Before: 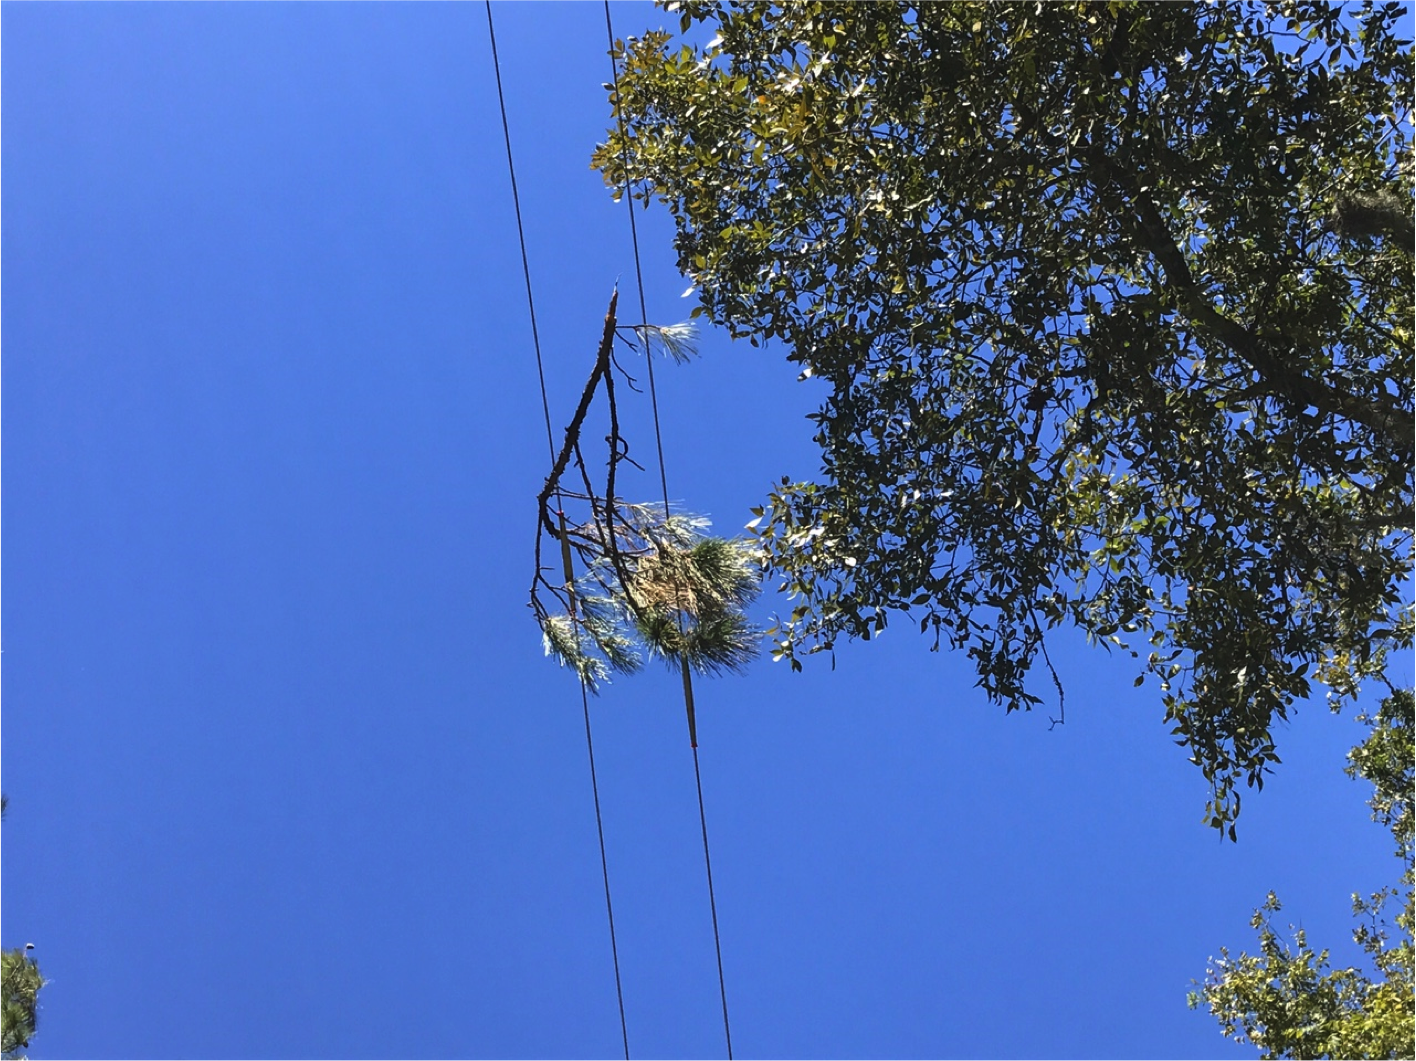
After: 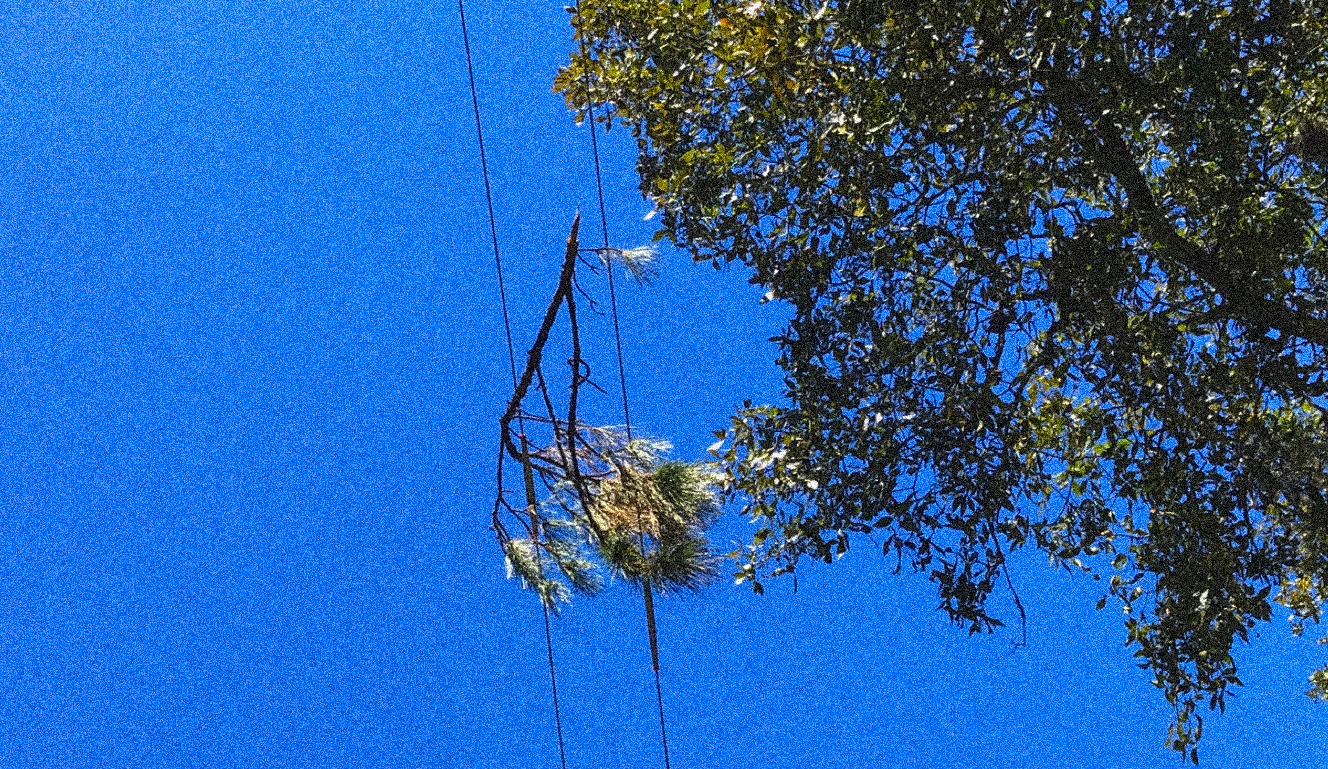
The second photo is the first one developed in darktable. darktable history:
grain: coarseness 3.75 ISO, strength 100%, mid-tones bias 0%
crop: left 2.737%, top 7.287%, right 3.421%, bottom 20.179%
contrast brightness saturation: brightness -0.02, saturation 0.35
